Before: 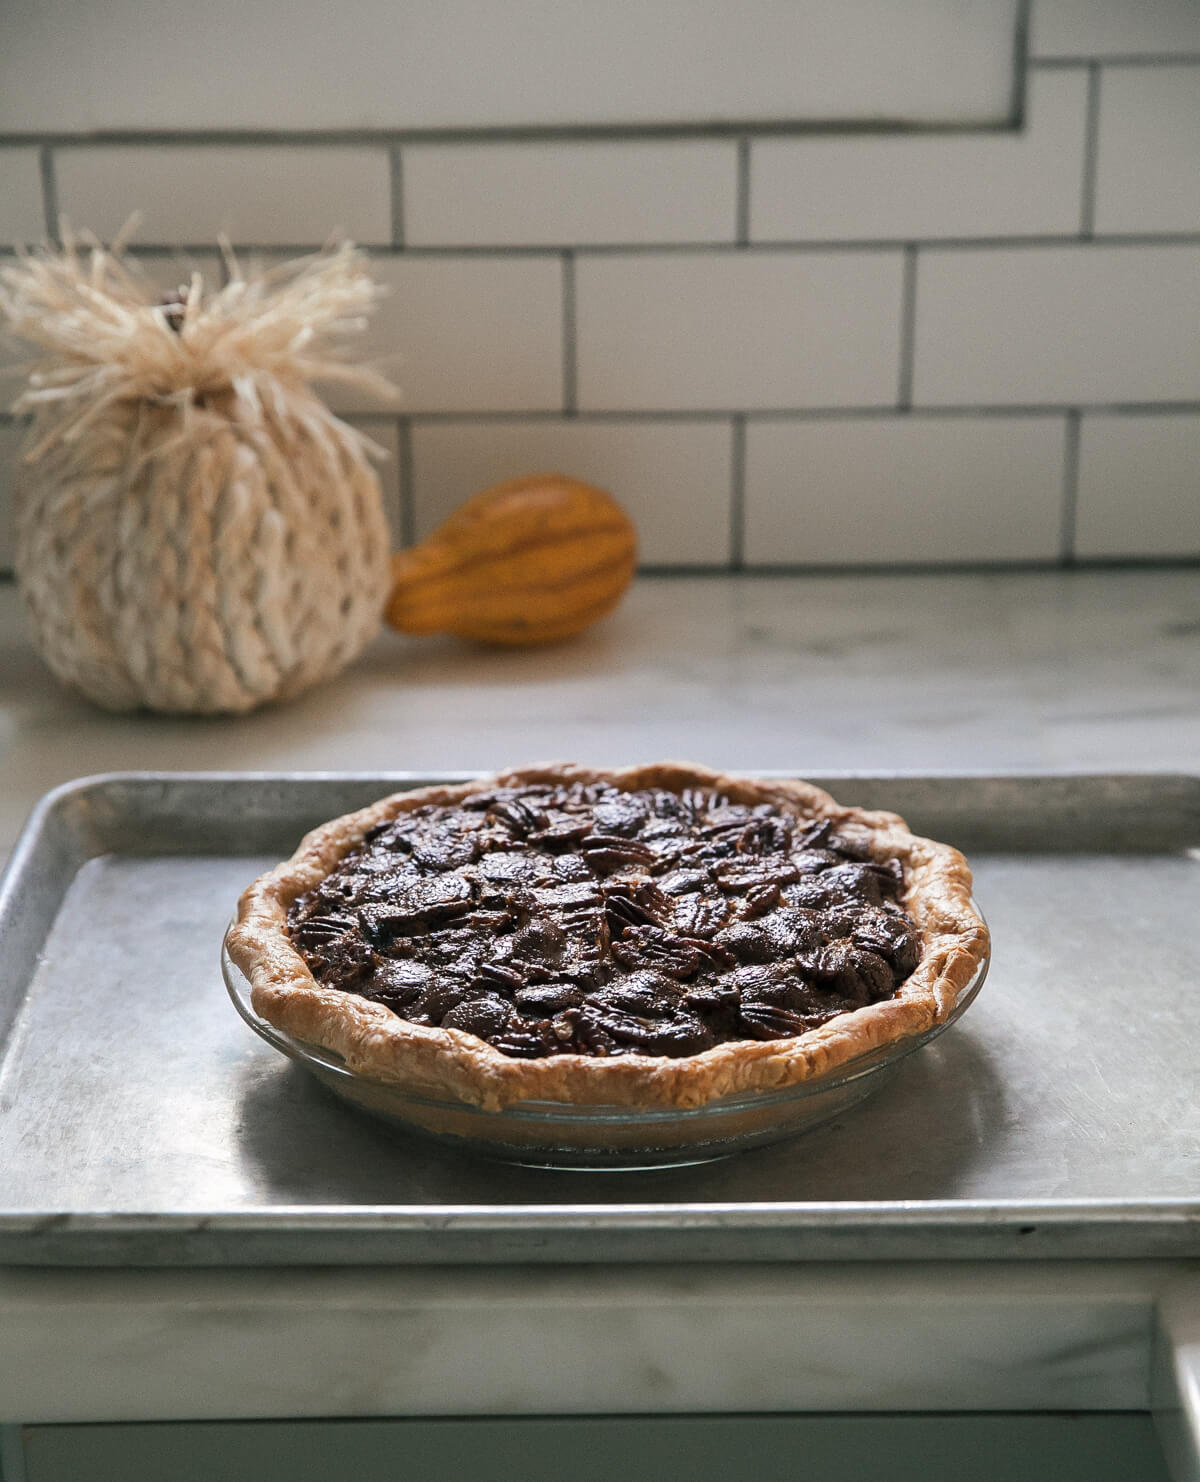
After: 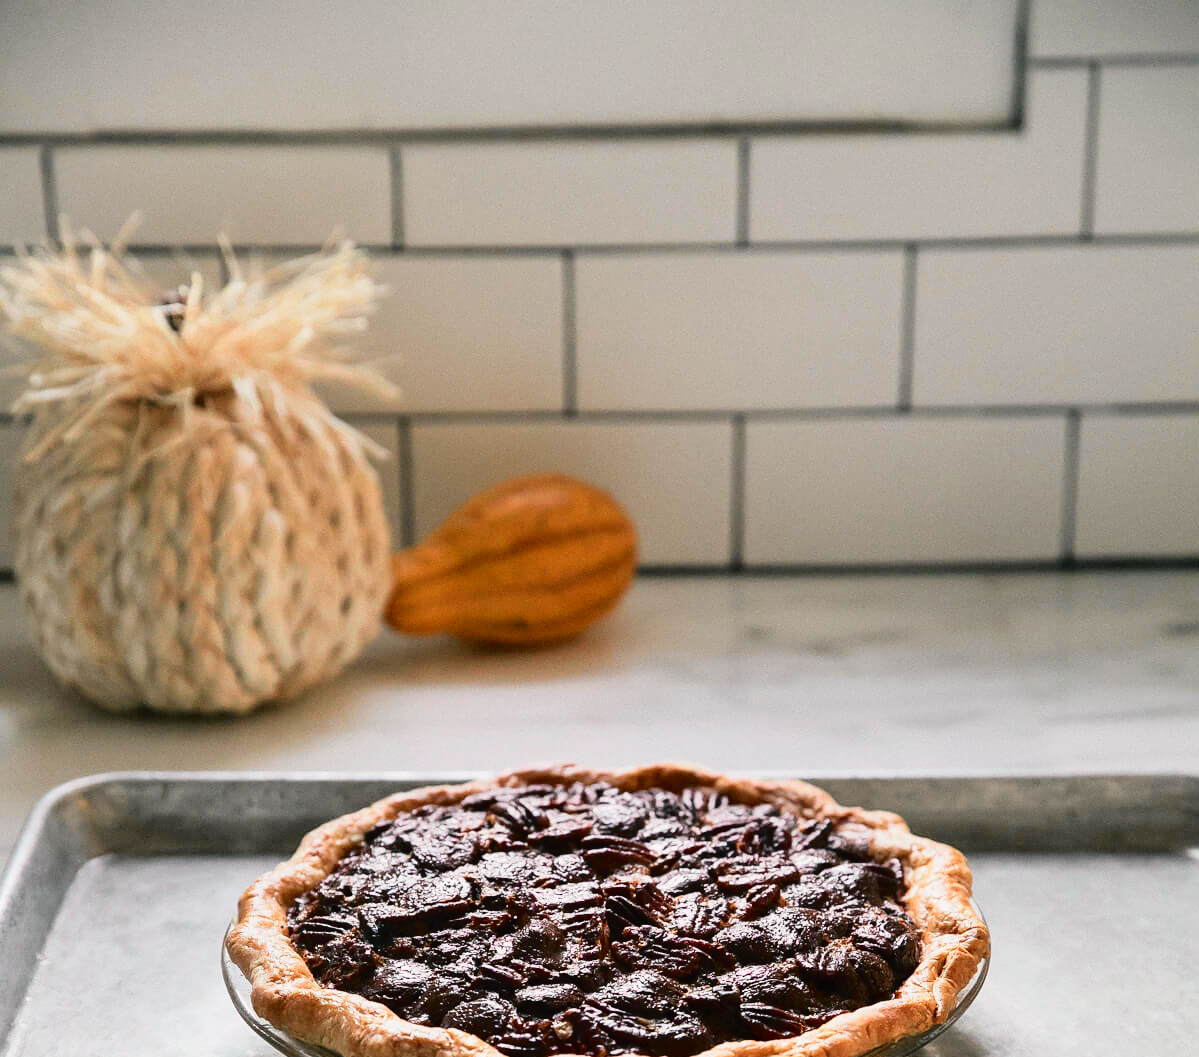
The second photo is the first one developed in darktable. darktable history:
crop: right 0.001%, bottom 28.637%
tone curve: curves: ch0 [(0, 0.014) (0.17, 0.099) (0.392, 0.438) (0.725, 0.828) (0.872, 0.918) (1, 0.981)]; ch1 [(0, 0) (0.402, 0.36) (0.489, 0.491) (0.5, 0.503) (0.515, 0.52) (0.545, 0.572) (0.615, 0.662) (0.701, 0.725) (1, 1)]; ch2 [(0, 0) (0.42, 0.458) (0.485, 0.499) (0.503, 0.503) (0.531, 0.542) (0.561, 0.594) (0.644, 0.694) (0.717, 0.753) (1, 0.991)], color space Lab, independent channels, preserve colors none
